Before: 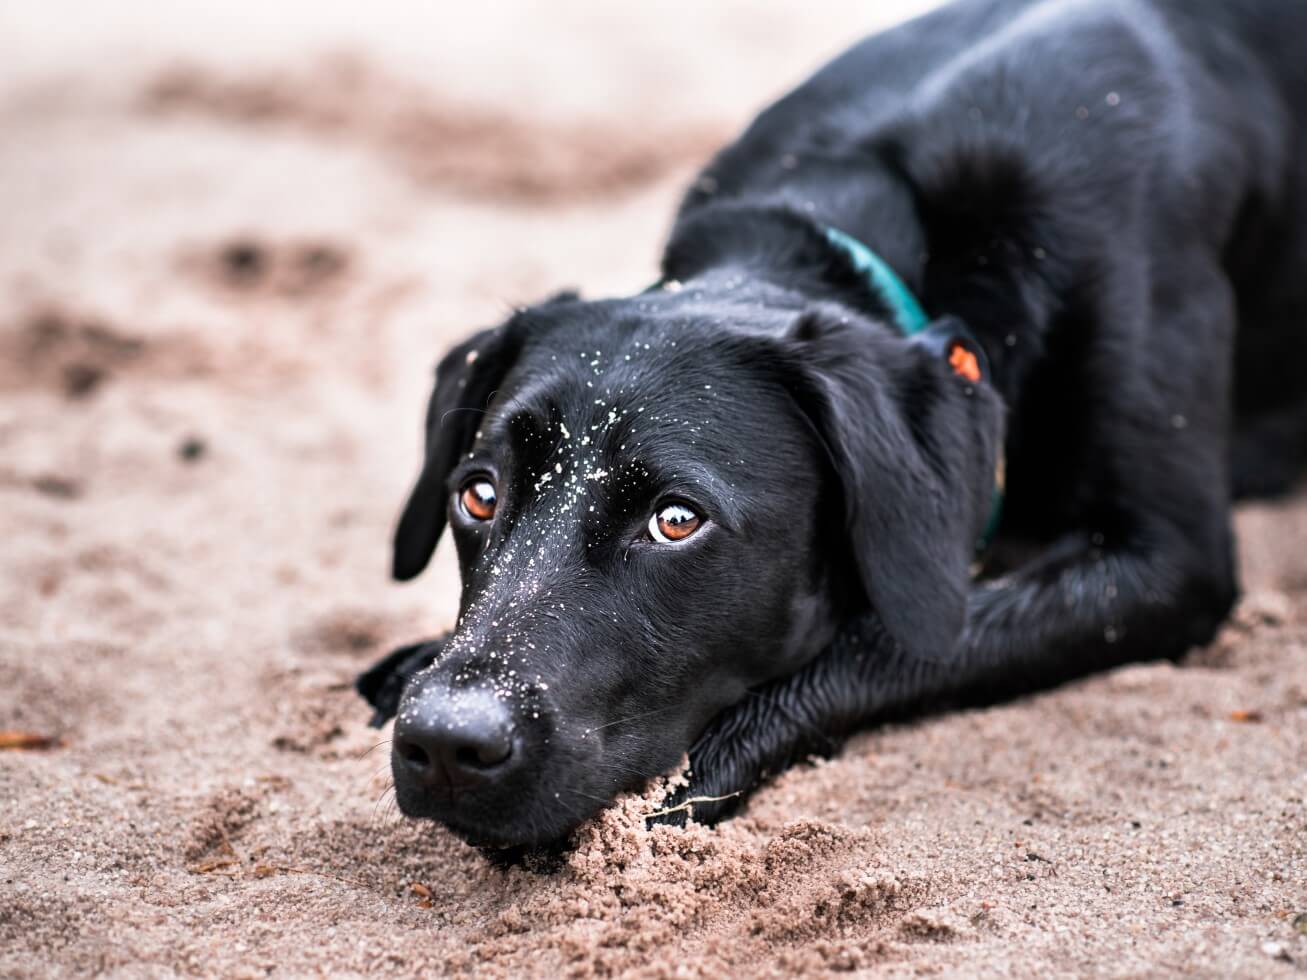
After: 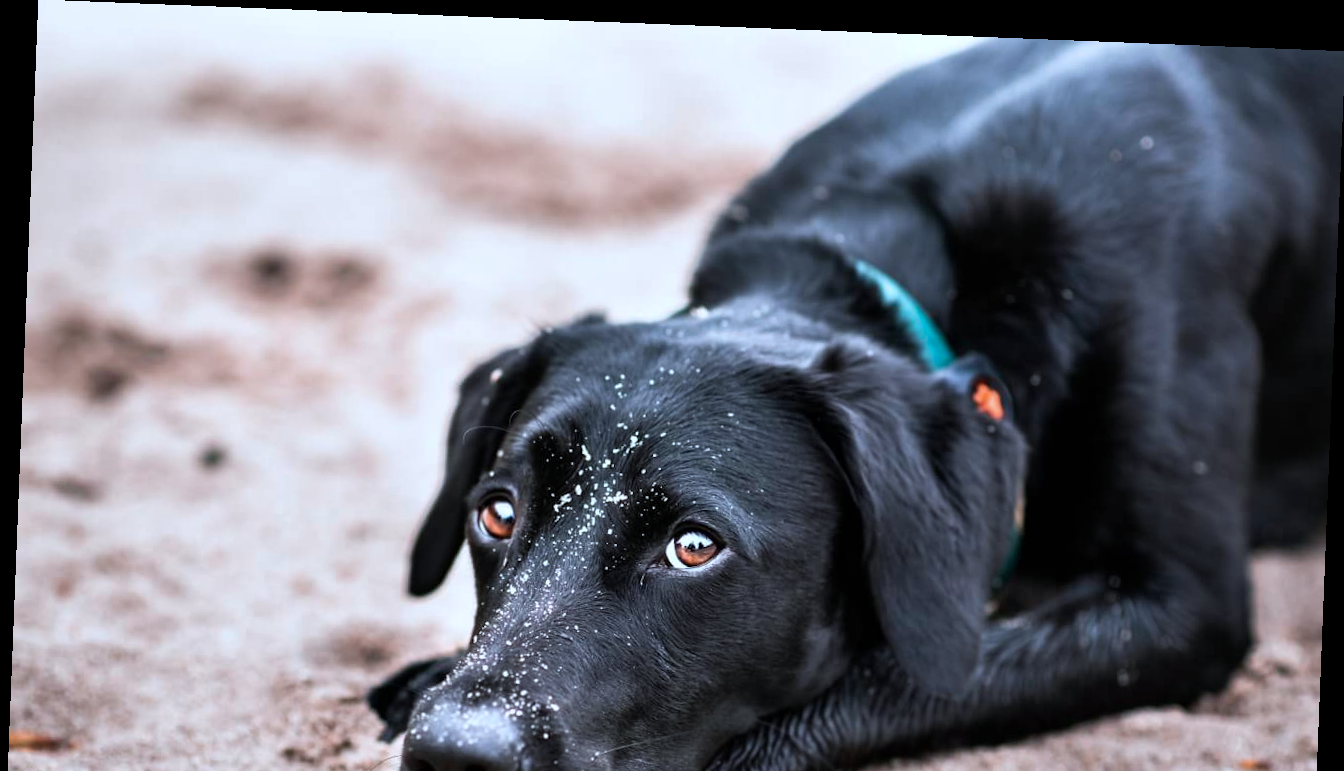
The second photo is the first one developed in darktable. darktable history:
rotate and perspective: rotation 2.27°, automatic cropping off
crop: bottom 24.967%
color correction: highlights a* -4.18, highlights b* -10.81
